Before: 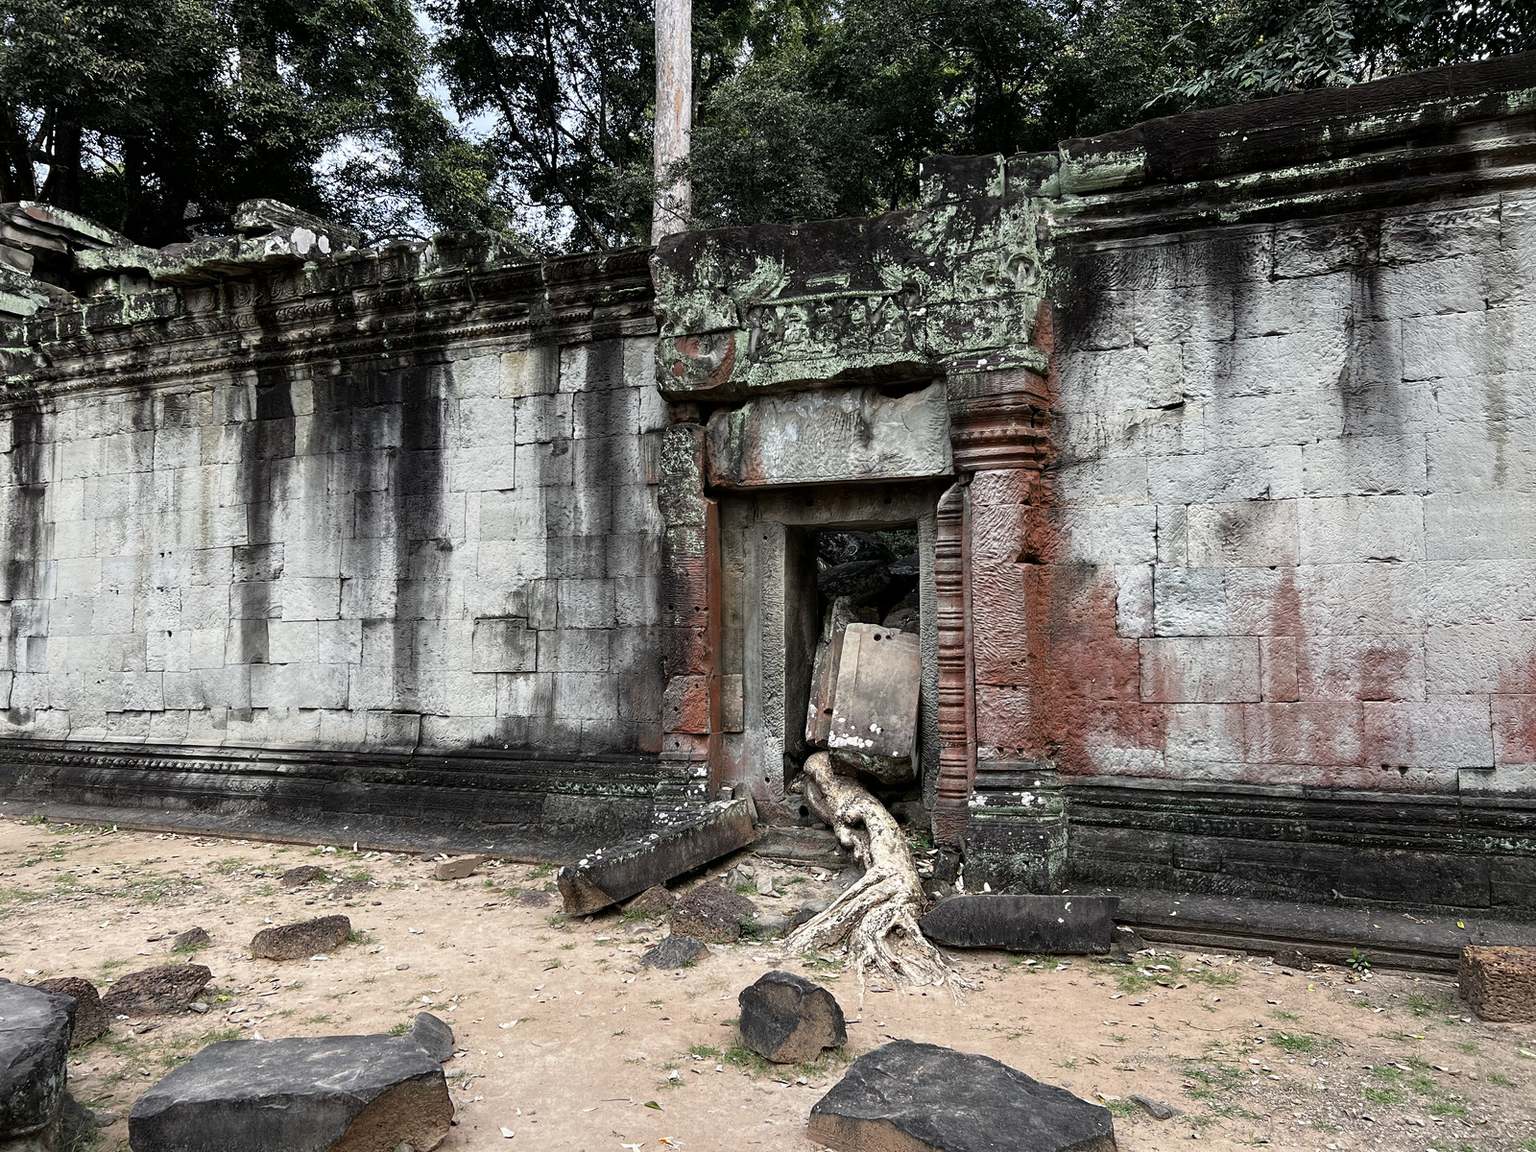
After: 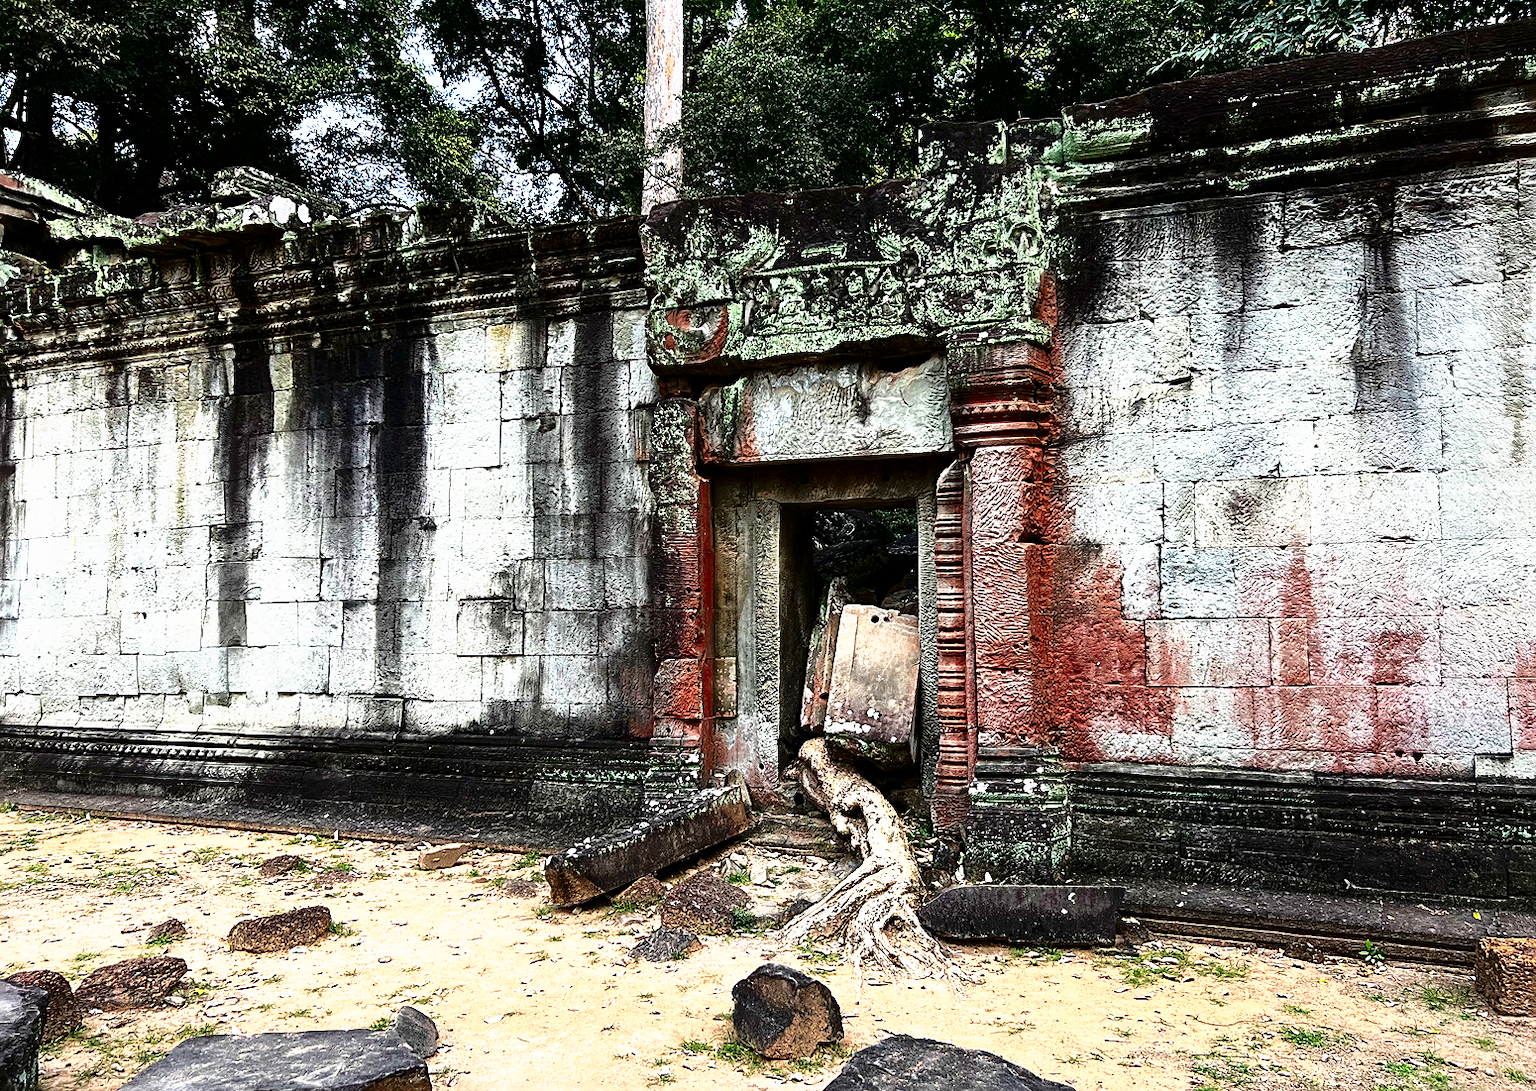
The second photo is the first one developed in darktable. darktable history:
shadows and highlights: on, module defaults
velvia: on, module defaults
tone curve: curves: ch0 [(0, 0) (0.003, 0.002) (0.011, 0.006) (0.025, 0.014) (0.044, 0.025) (0.069, 0.039) (0.1, 0.056) (0.136, 0.086) (0.177, 0.129) (0.224, 0.183) (0.277, 0.247) (0.335, 0.318) (0.399, 0.395) (0.468, 0.48) (0.543, 0.571) (0.623, 0.668) (0.709, 0.773) (0.801, 0.873) (0.898, 0.978) (1, 1)], preserve colors none
sharpen: on, module defaults
crop: left 1.964%, top 3.251%, right 1.122%, bottom 4.933%
color zones: curves: ch0 [(0, 0.5) (0.143, 0.5) (0.286, 0.5) (0.429, 0.5) (0.62, 0.489) (0.714, 0.445) (0.844, 0.496) (1, 0.5)]; ch1 [(0, 0.5) (0.143, 0.5) (0.286, 0.5) (0.429, 0.5) (0.571, 0.5) (0.714, 0.523) (0.857, 0.5) (1, 0.5)]
contrast brightness saturation: contrast 0.4, brightness 0.05, saturation 0.25
